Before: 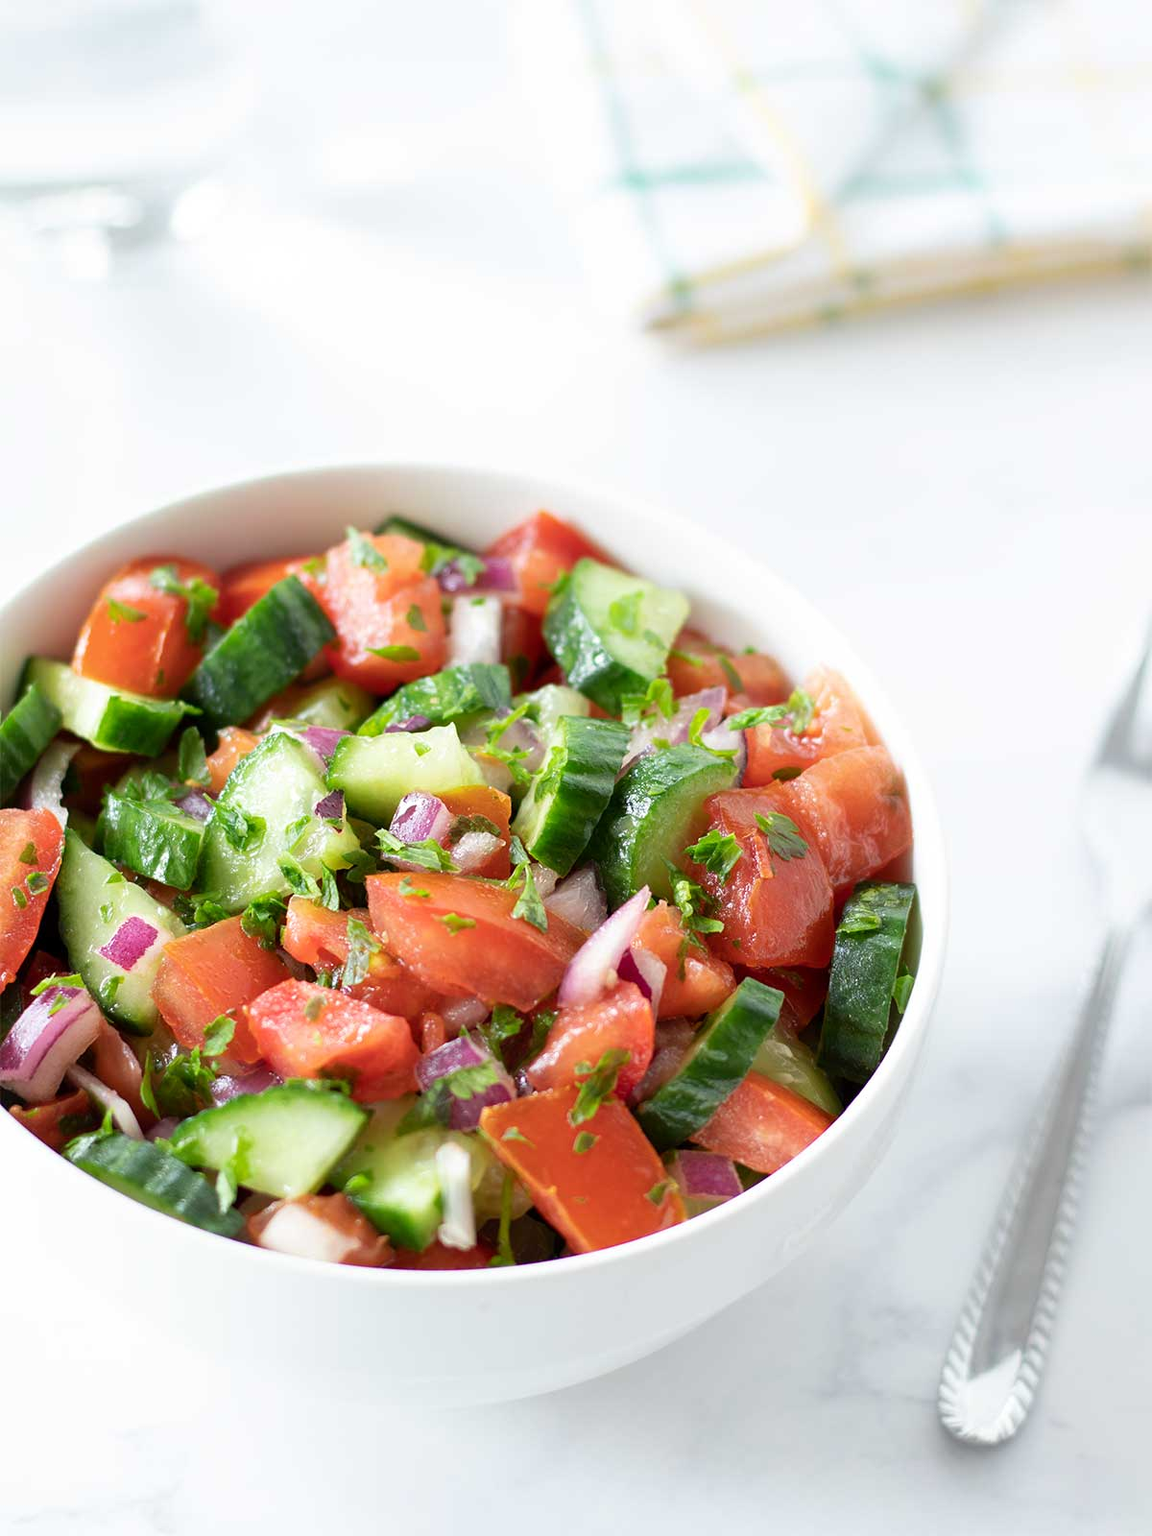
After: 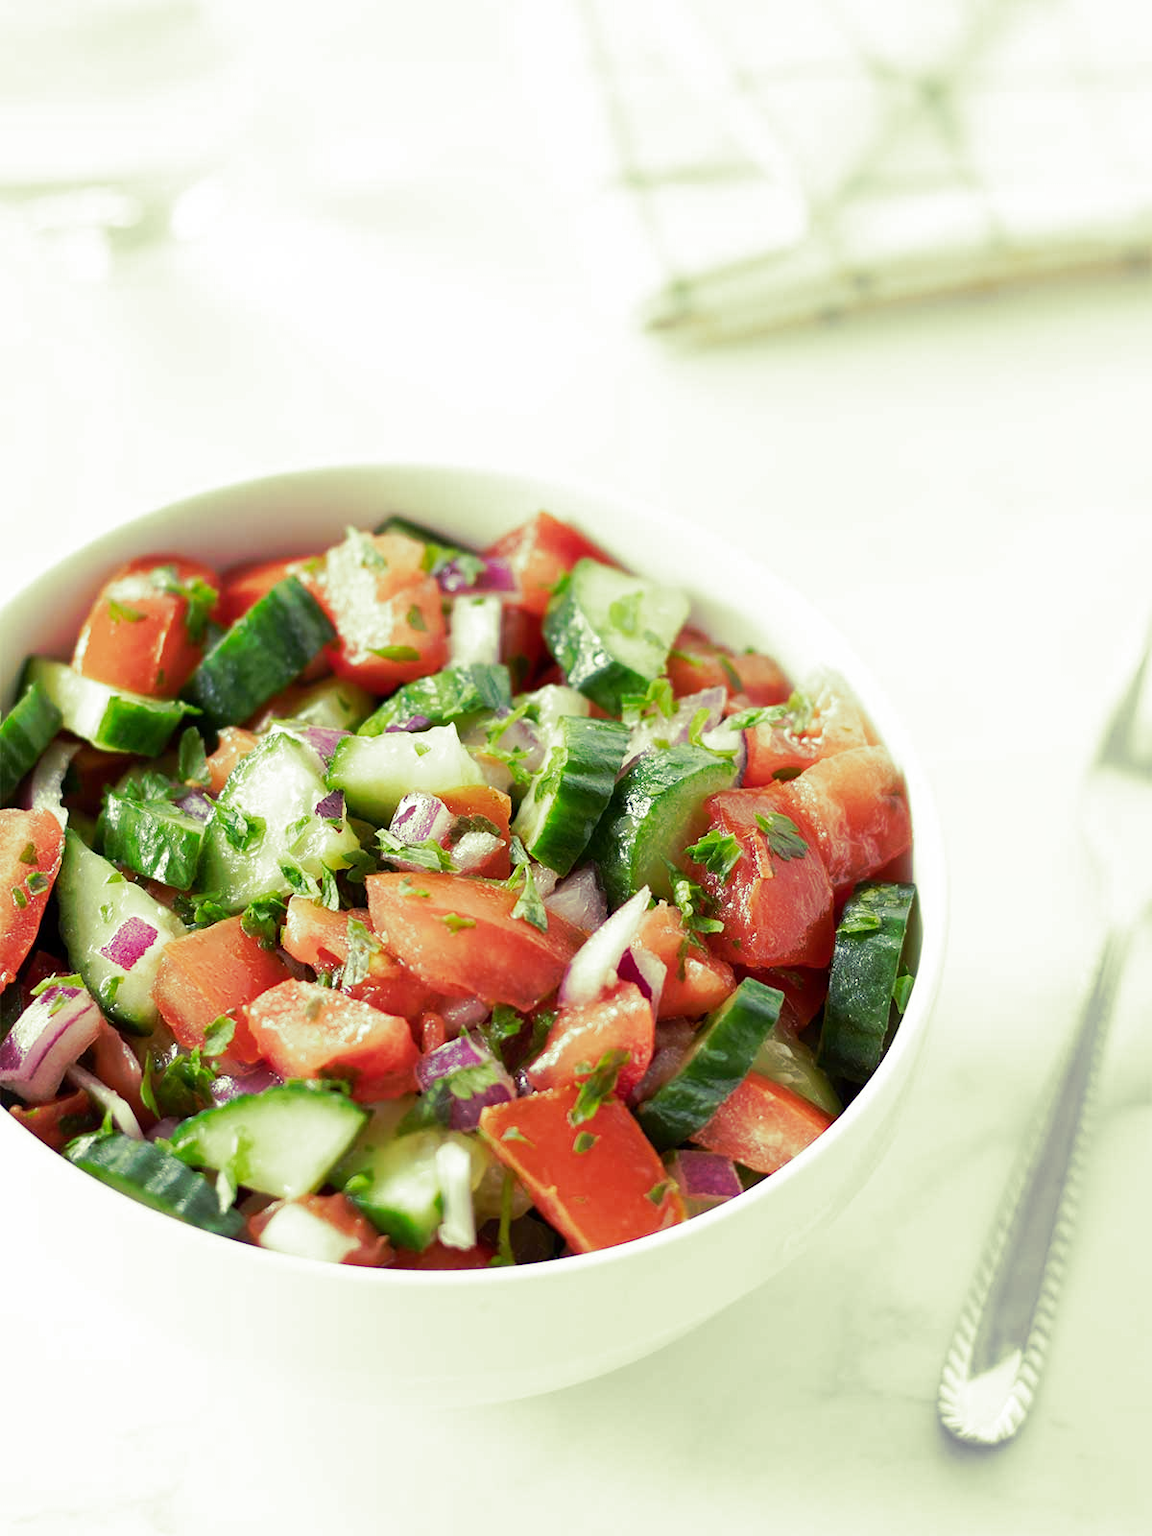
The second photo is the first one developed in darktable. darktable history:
exposure: compensate highlight preservation false
tone curve: curves: ch0 [(0, 0) (0.003, 0.003) (0.011, 0.011) (0.025, 0.024) (0.044, 0.043) (0.069, 0.068) (0.1, 0.098) (0.136, 0.133) (0.177, 0.173) (0.224, 0.22) (0.277, 0.271) (0.335, 0.328) (0.399, 0.39) (0.468, 0.458) (0.543, 0.563) (0.623, 0.64) (0.709, 0.722) (0.801, 0.809) (0.898, 0.902) (1, 1)], preserve colors none
split-toning: shadows › hue 290.82°, shadows › saturation 0.34, highlights › saturation 0.38, balance 0, compress 50%
